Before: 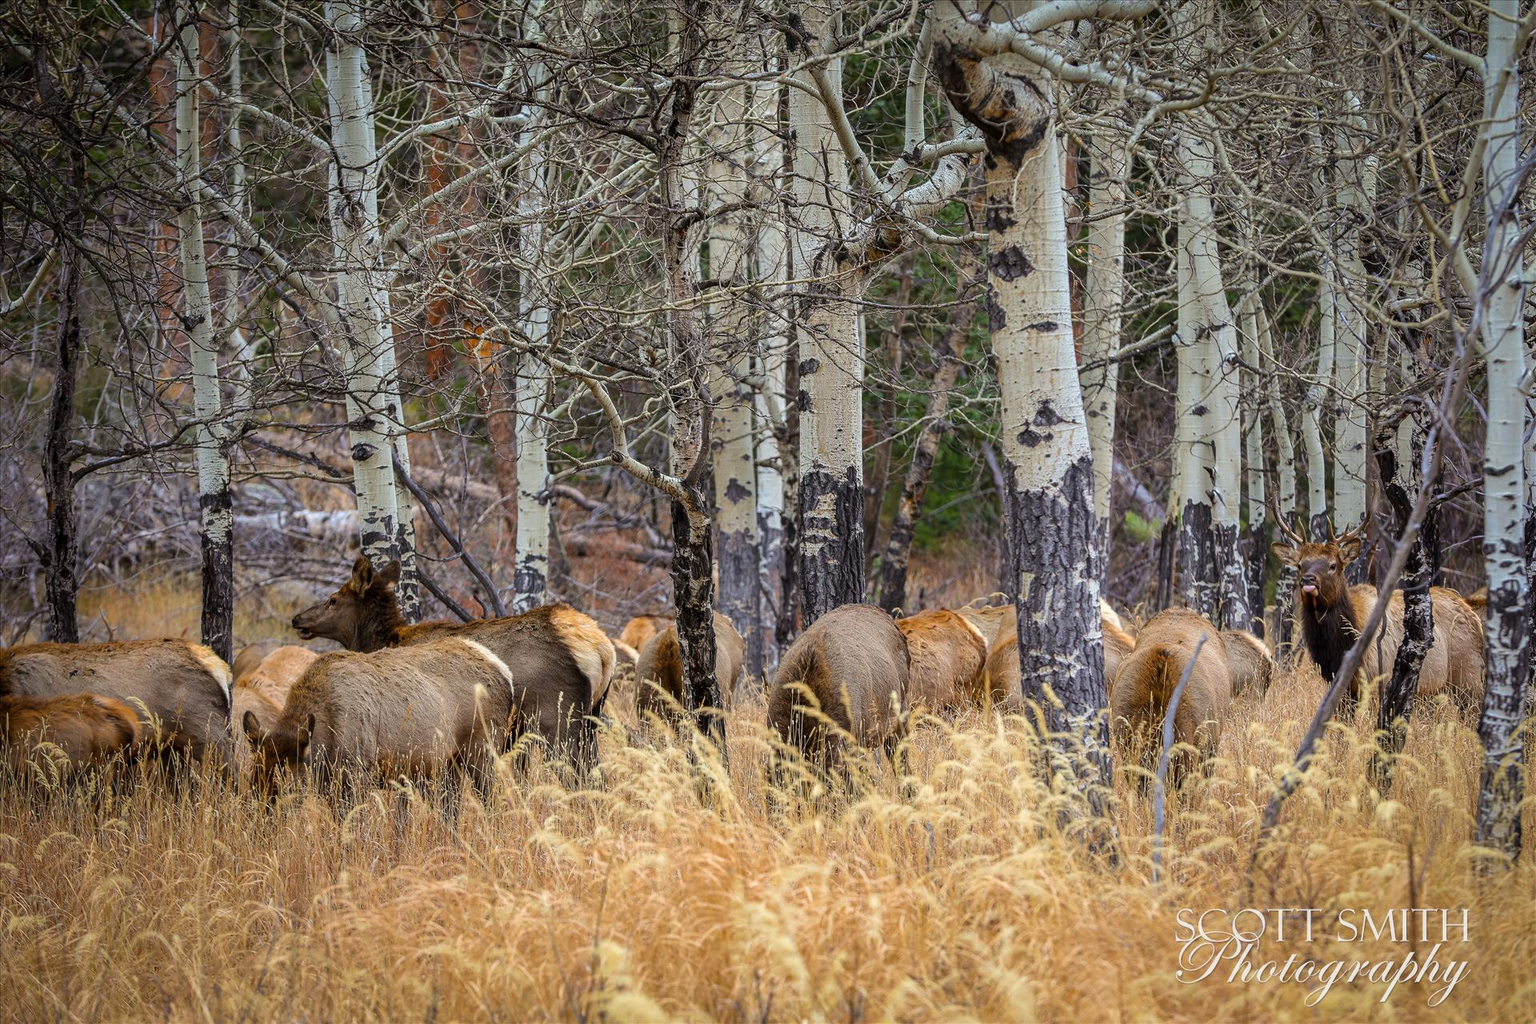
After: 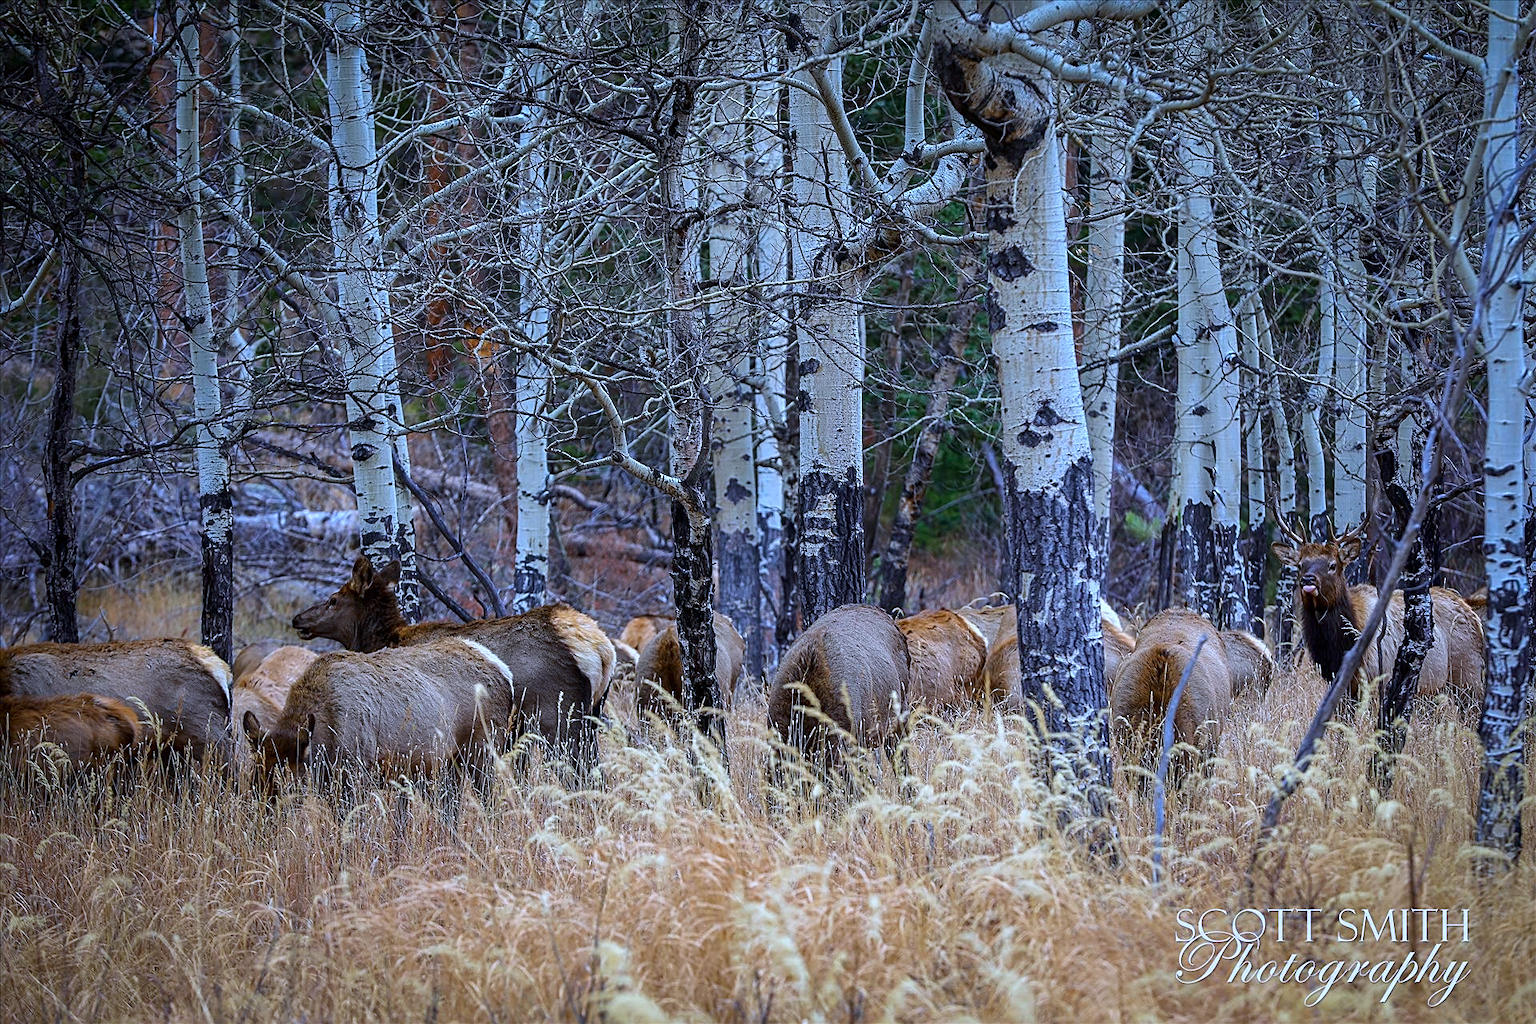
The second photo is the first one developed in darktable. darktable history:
contrast brightness saturation: brightness -0.096
color calibration: illuminant as shot in camera, adaptation linear Bradford (ICC v4), x 0.407, y 0.404, temperature 3596.74 K
sharpen: on, module defaults
